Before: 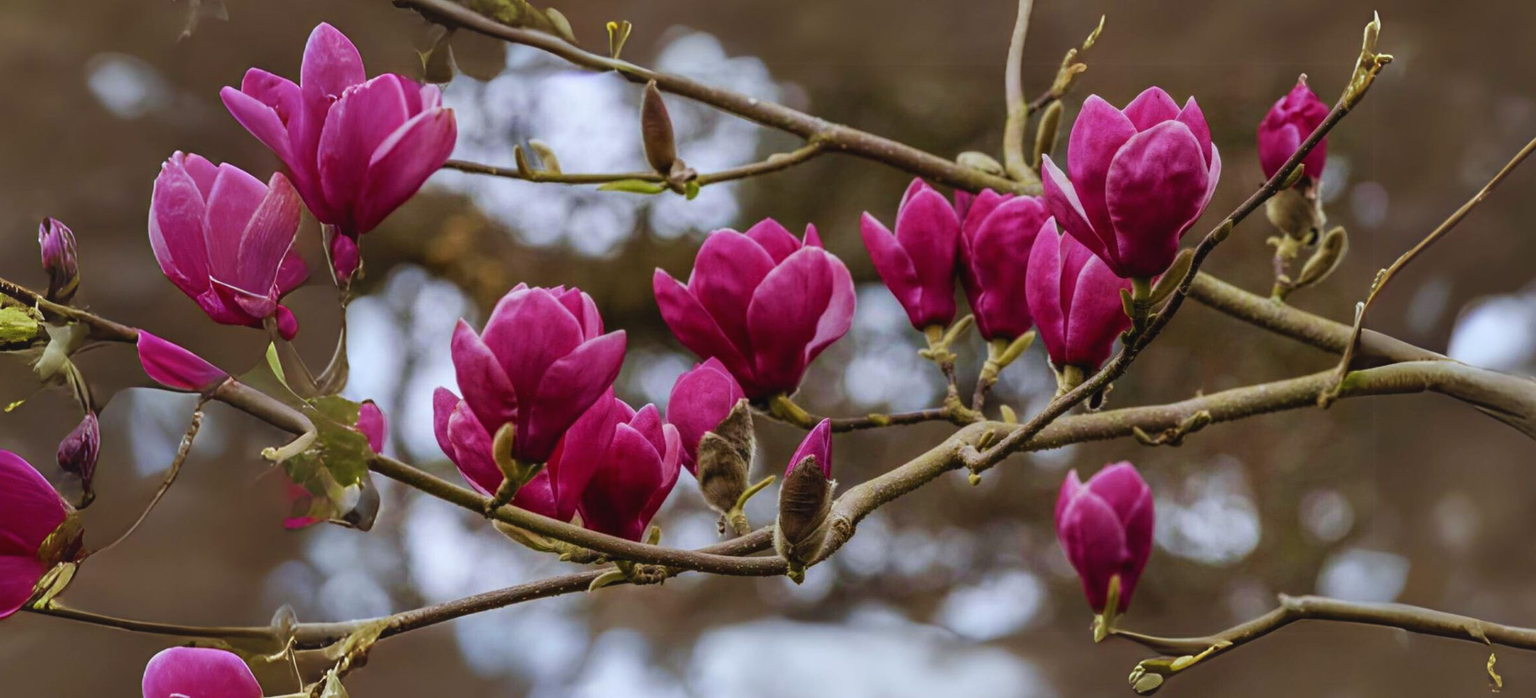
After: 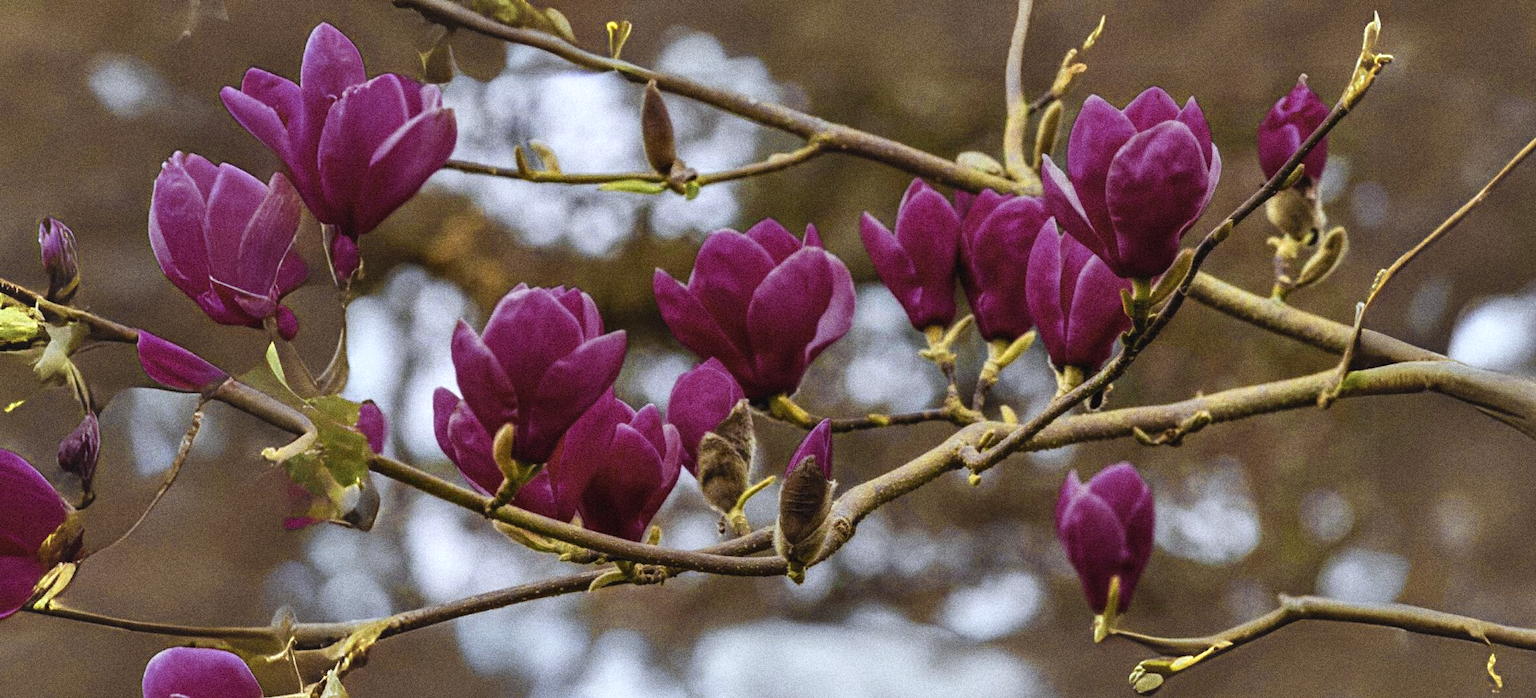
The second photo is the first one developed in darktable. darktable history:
grain: coarseness 14.49 ISO, strength 48.04%, mid-tones bias 35%
color zones: curves: ch0 [(0.004, 0.306) (0.107, 0.448) (0.252, 0.656) (0.41, 0.398) (0.595, 0.515) (0.768, 0.628)]; ch1 [(0.07, 0.323) (0.151, 0.452) (0.252, 0.608) (0.346, 0.221) (0.463, 0.189) (0.61, 0.368) (0.735, 0.395) (0.921, 0.412)]; ch2 [(0, 0.476) (0.132, 0.512) (0.243, 0.512) (0.397, 0.48) (0.522, 0.376) (0.634, 0.536) (0.761, 0.46)]
shadows and highlights: shadows 49, highlights -41, soften with gaussian
